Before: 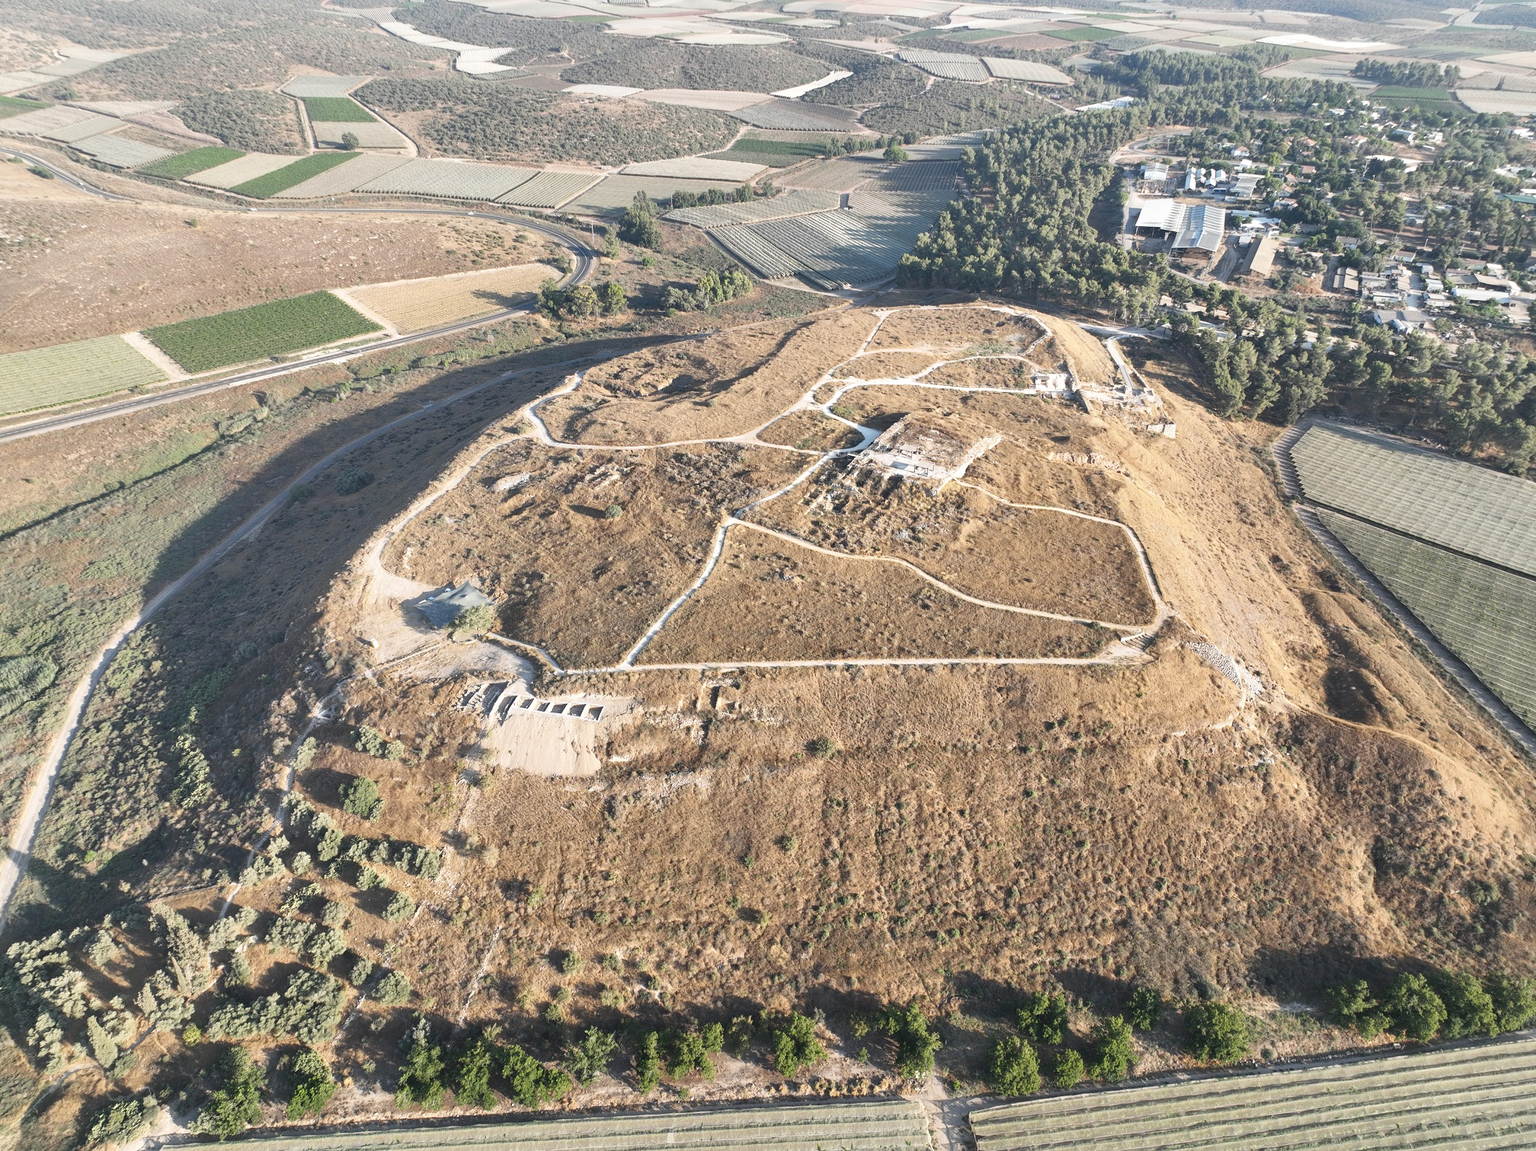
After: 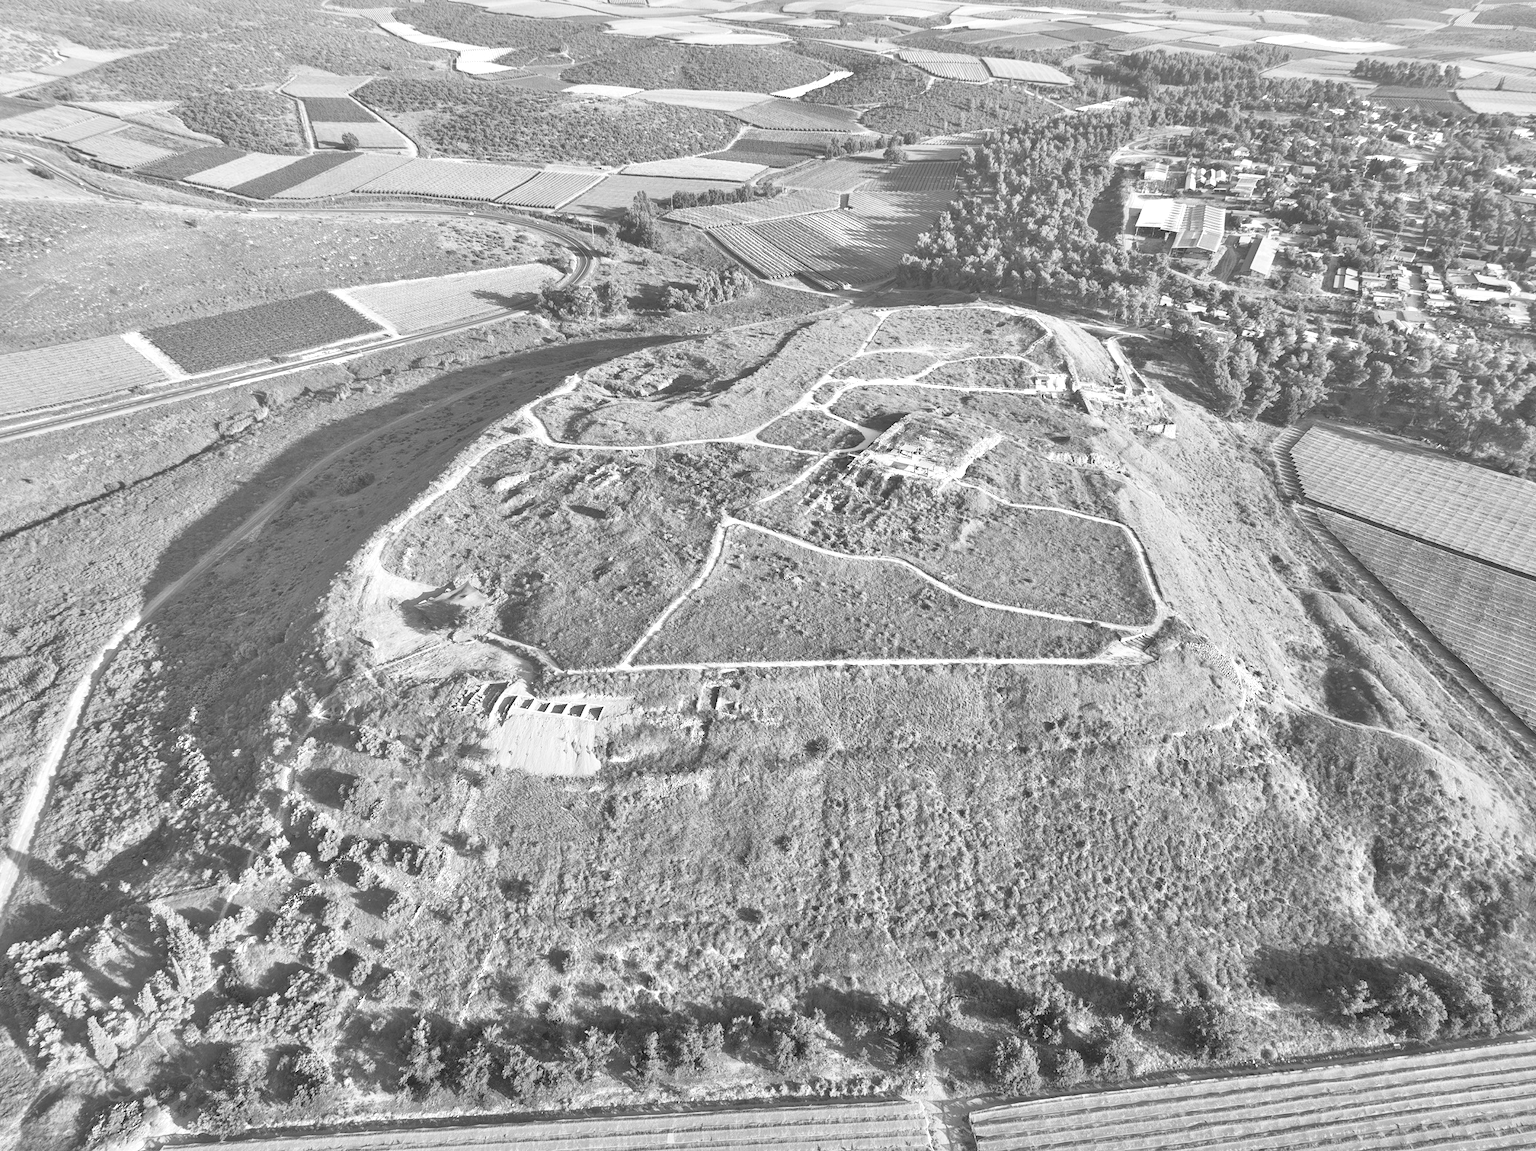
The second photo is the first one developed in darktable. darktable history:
monochrome: on, module defaults
tone equalizer: -7 EV 0.15 EV, -6 EV 0.6 EV, -5 EV 1.15 EV, -4 EV 1.33 EV, -3 EV 1.15 EV, -2 EV 0.6 EV, -1 EV 0.15 EV, mask exposure compensation -0.5 EV
local contrast: mode bilateral grid, contrast 20, coarseness 50, detail 120%, midtone range 0.2
